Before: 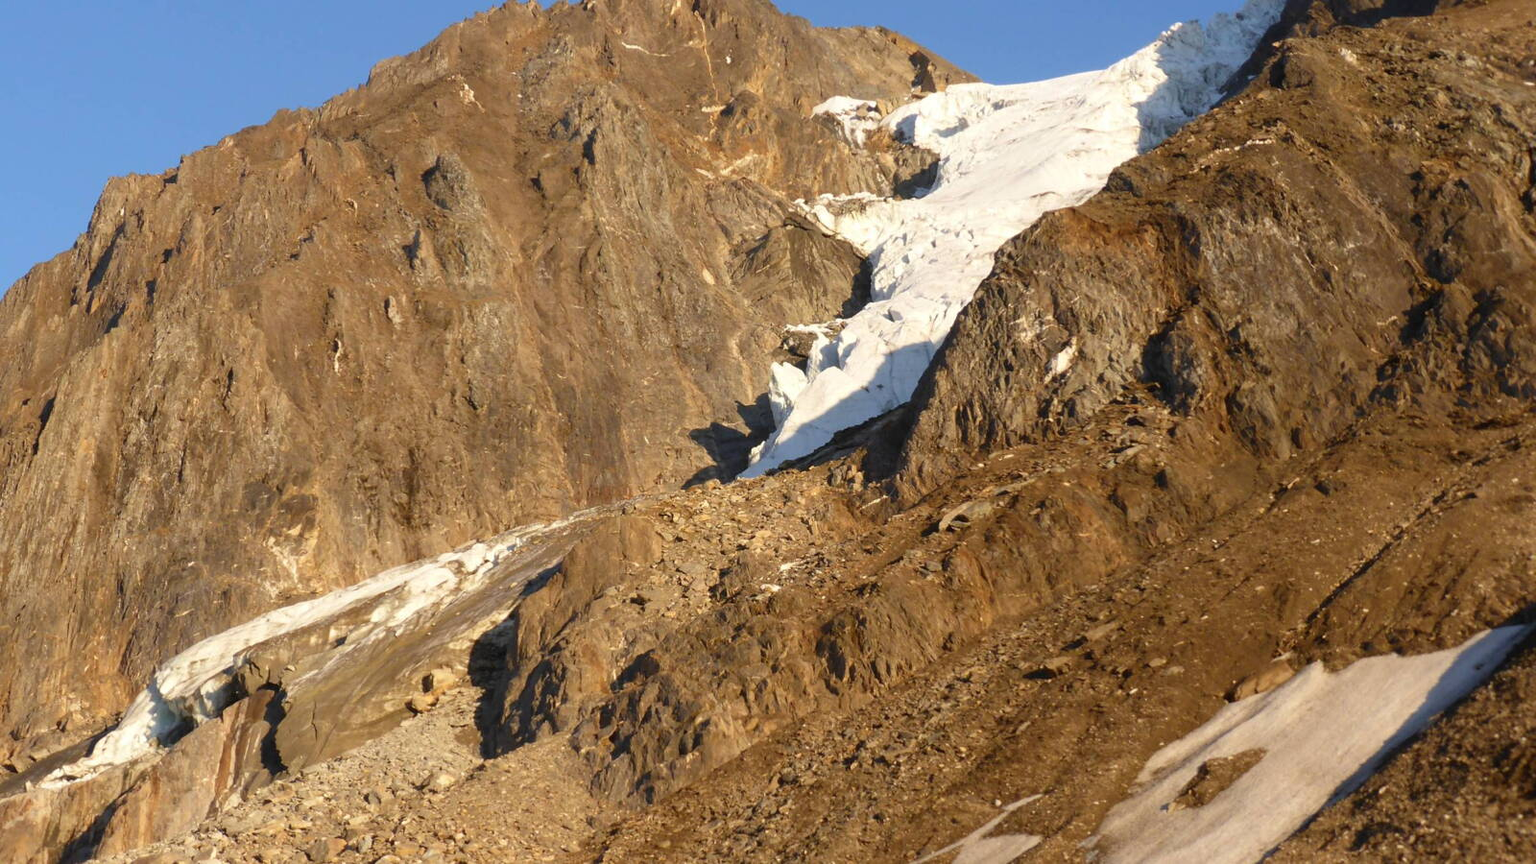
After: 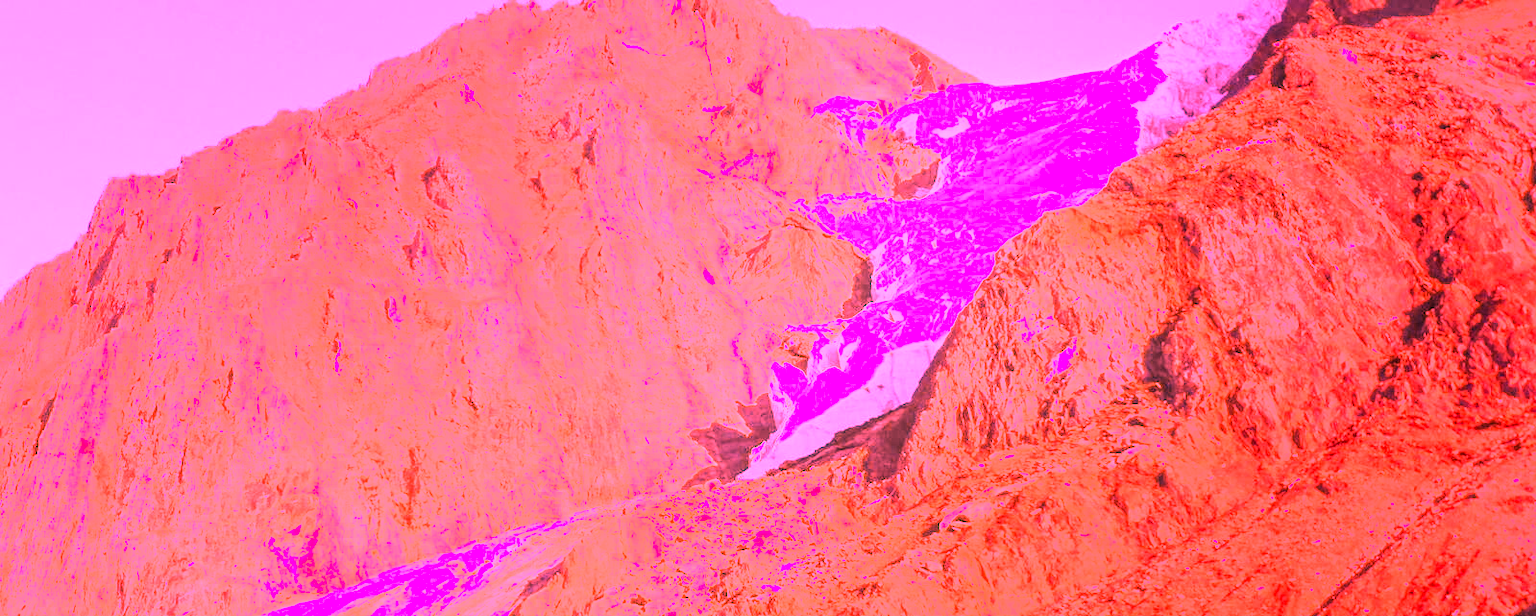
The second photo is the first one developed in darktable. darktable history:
local contrast: on, module defaults
white balance: red 4.26, blue 1.802
crop: bottom 28.576%
